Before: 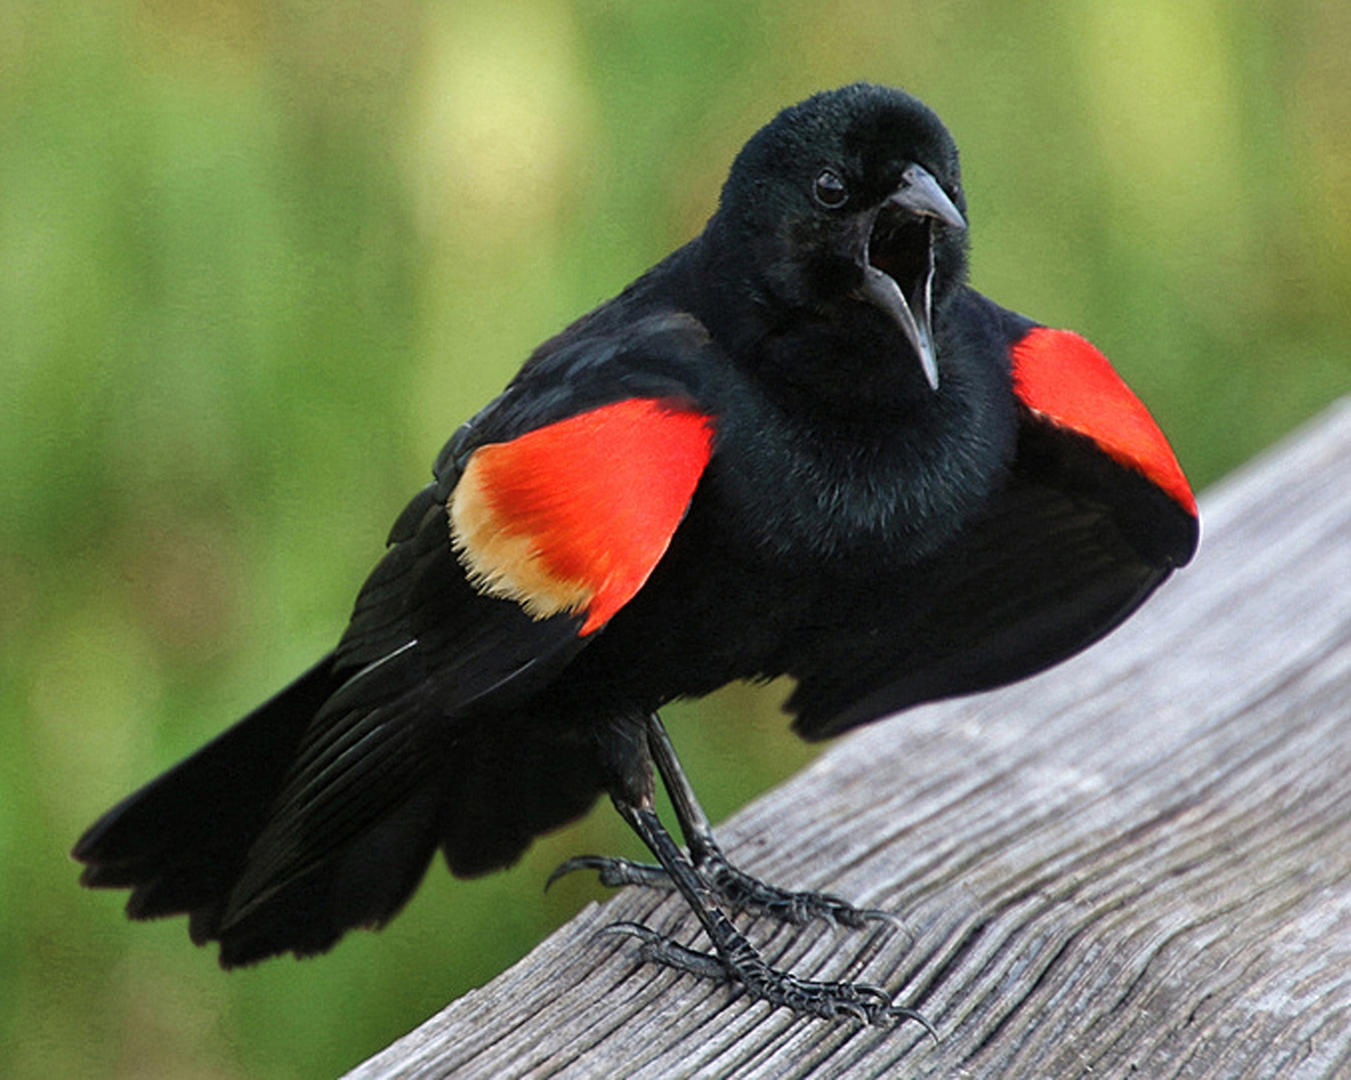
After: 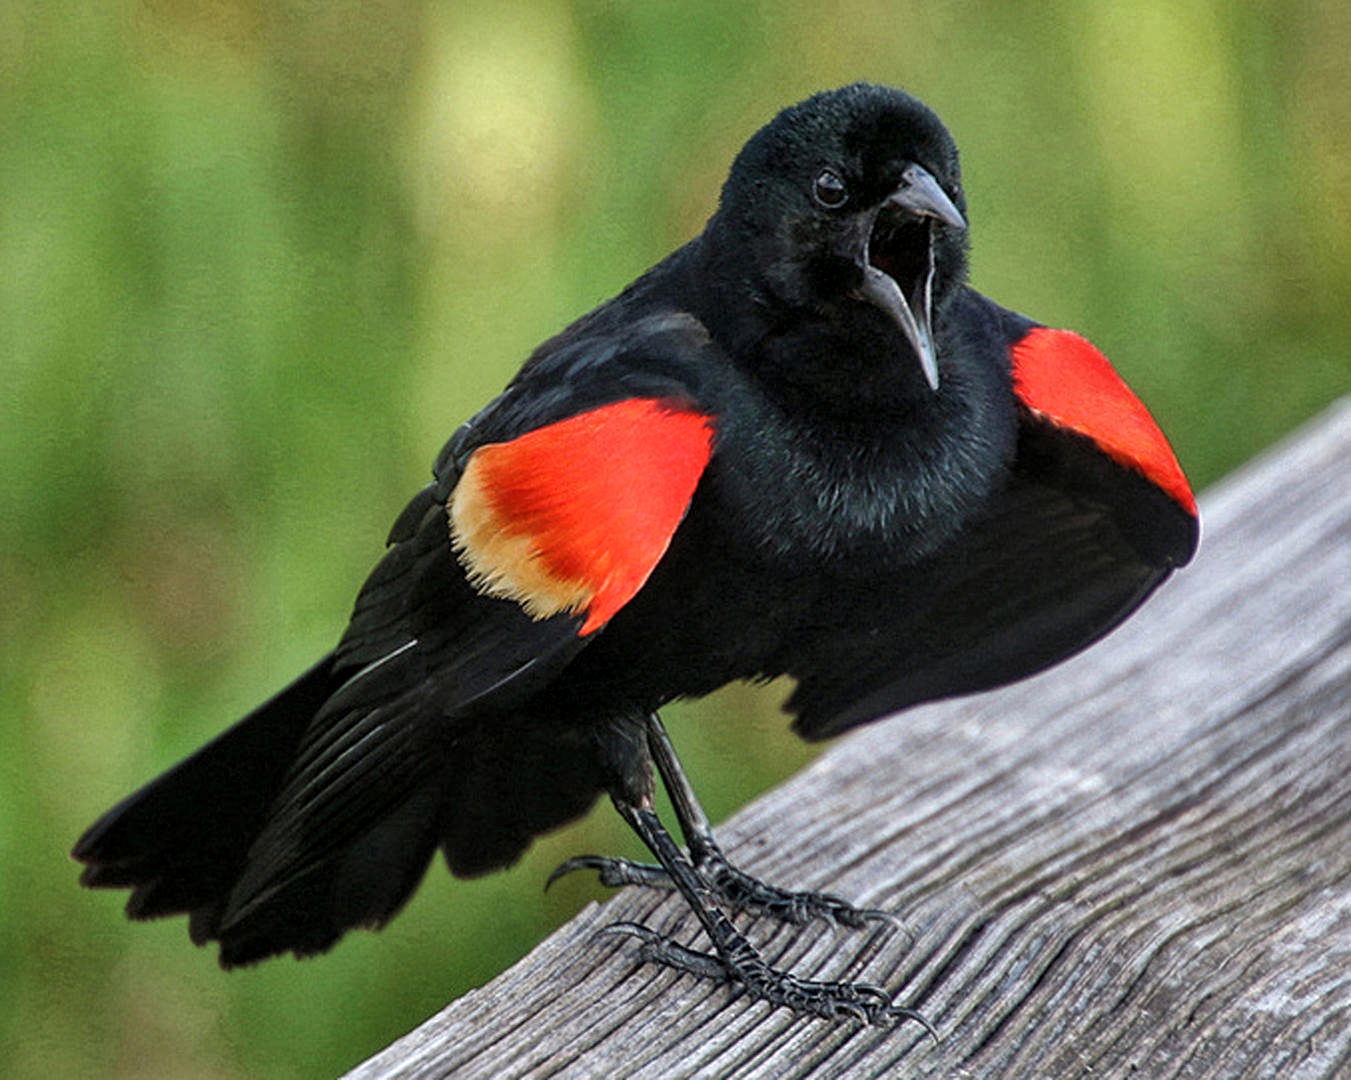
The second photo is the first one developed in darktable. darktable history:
shadows and highlights: radius 106.16, shadows 40.68, highlights -72.5, low approximation 0.01, soften with gaussian
local contrast: on, module defaults
